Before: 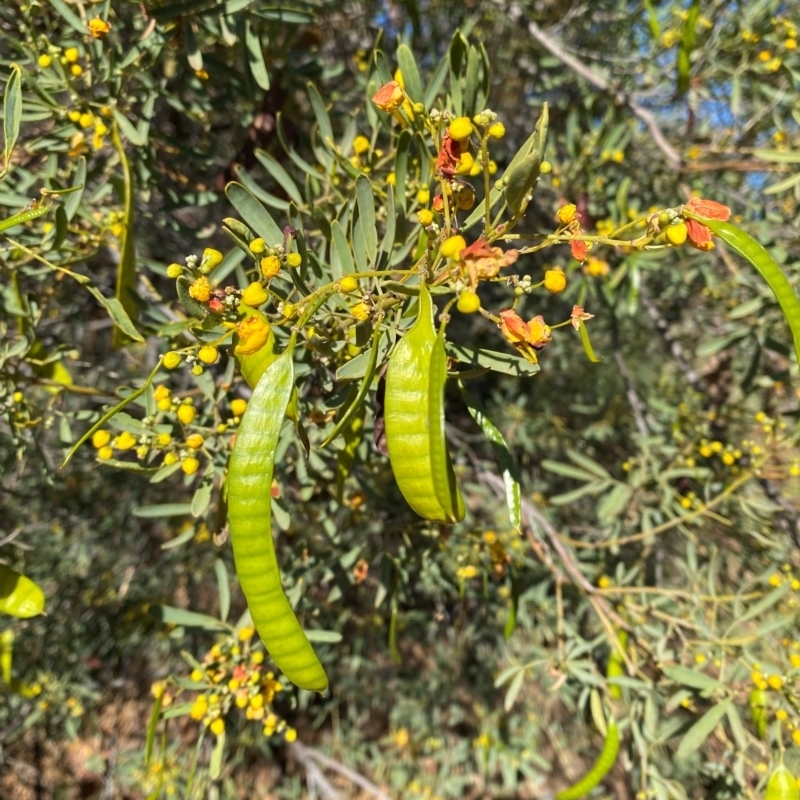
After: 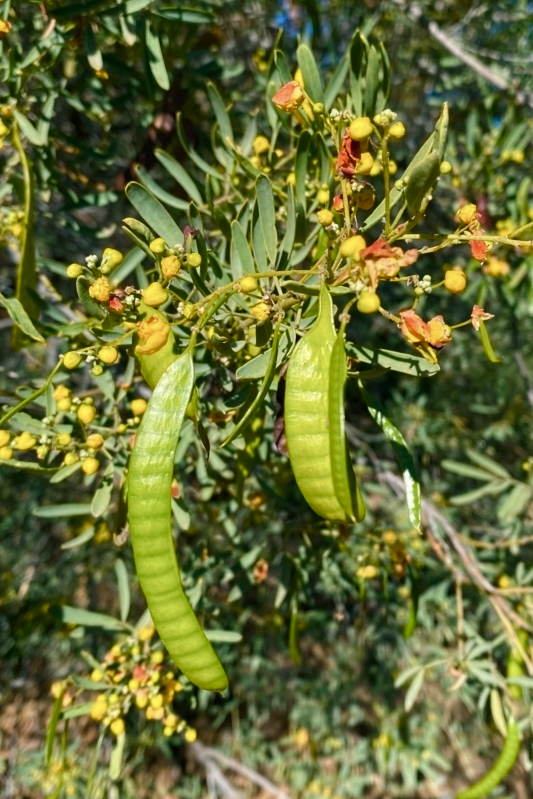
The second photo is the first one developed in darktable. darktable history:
color balance rgb: power › luminance -7.549%, power › chroma 1.087%, power › hue 217.47°, perceptual saturation grading › global saturation 13.692%, perceptual saturation grading › highlights -30.464%, perceptual saturation grading › shadows 51.48%, global vibrance 9.273%
velvia: strength 15.49%
crop and rotate: left 12.524%, right 20.84%
